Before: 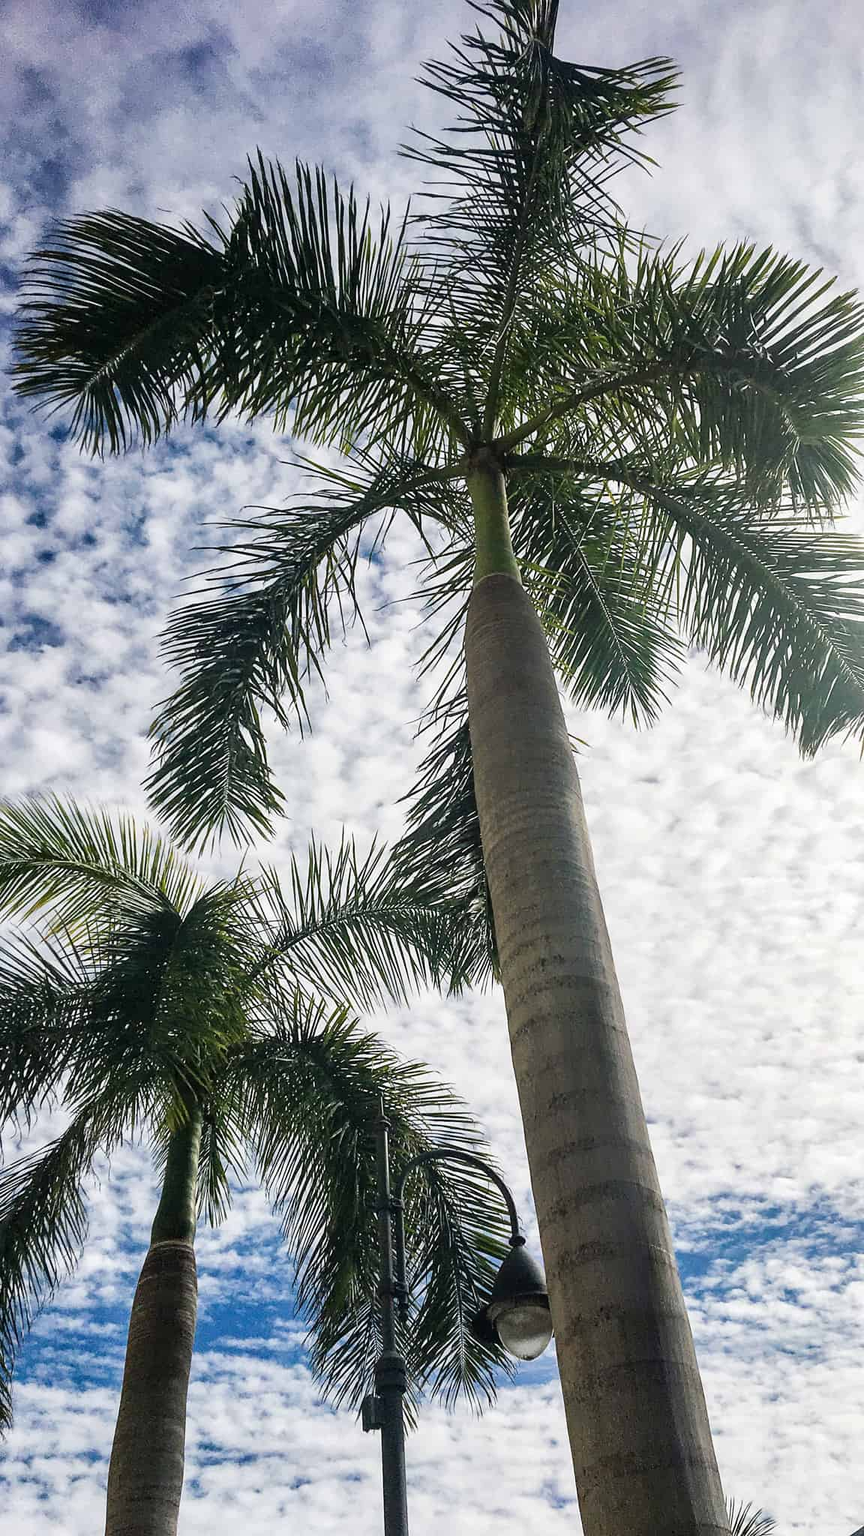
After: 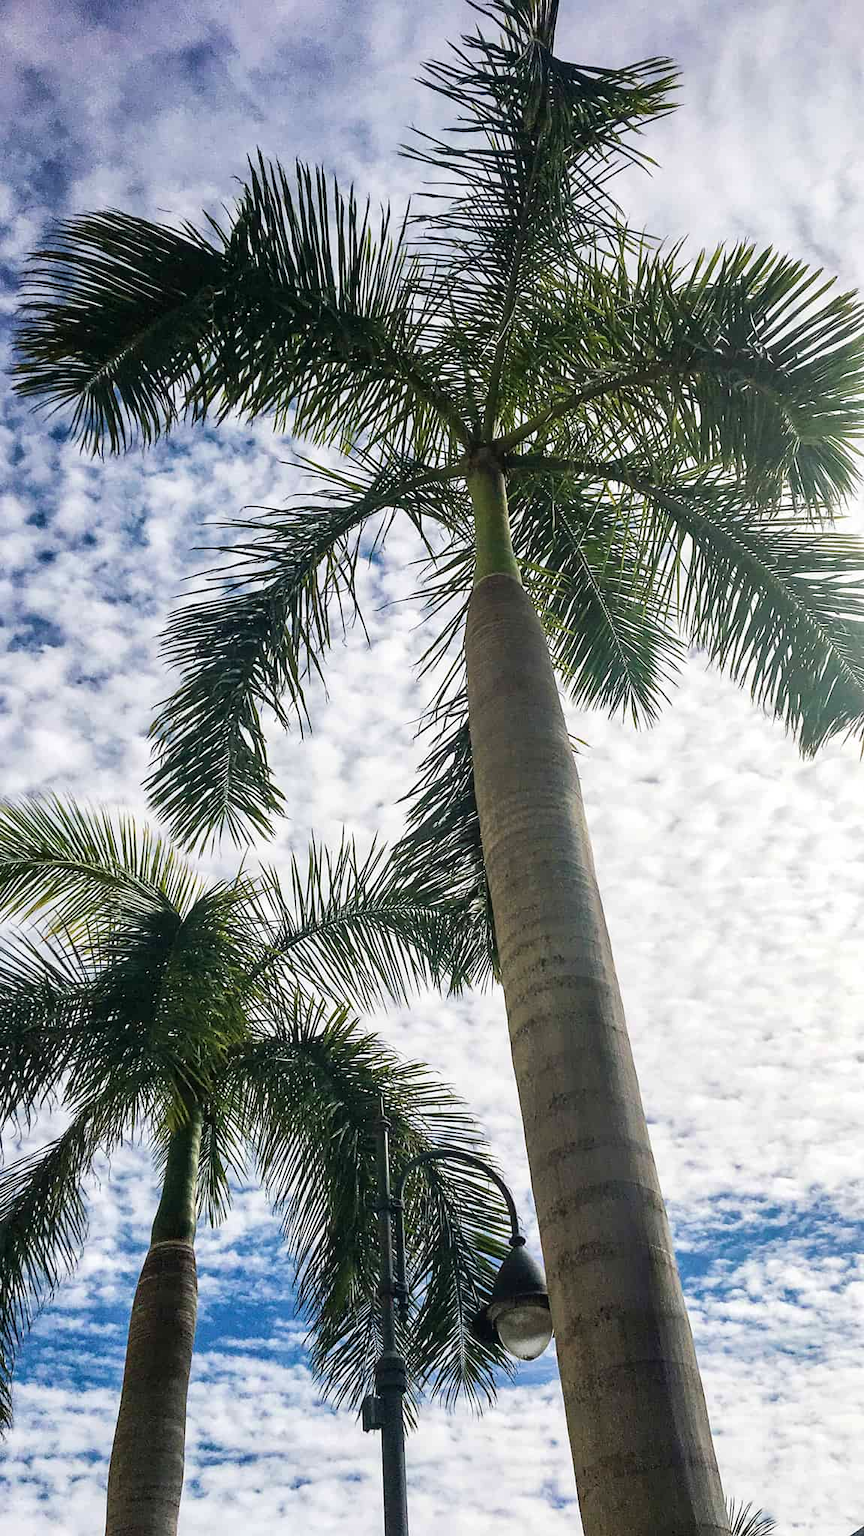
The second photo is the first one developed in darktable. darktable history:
exposure: exposure 0.081 EV, compensate highlight preservation false
velvia: strength 17%
